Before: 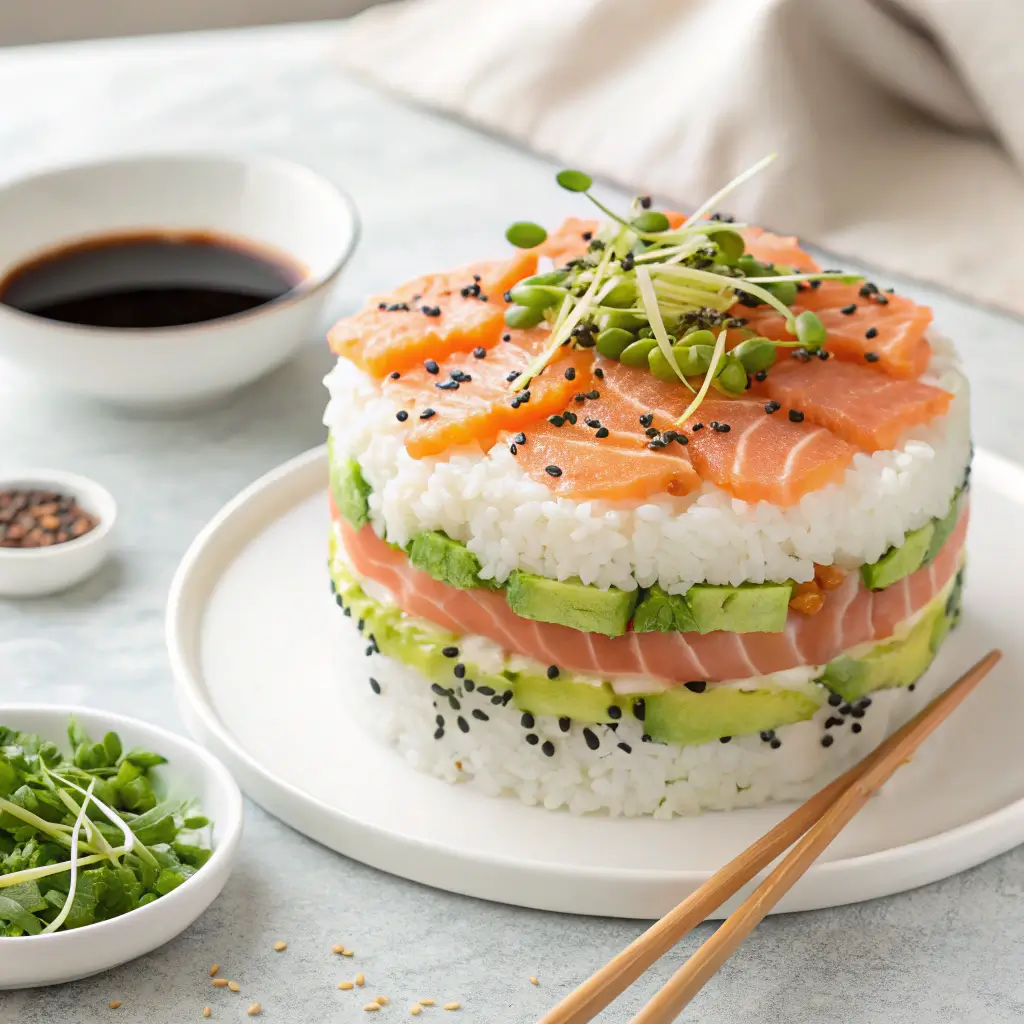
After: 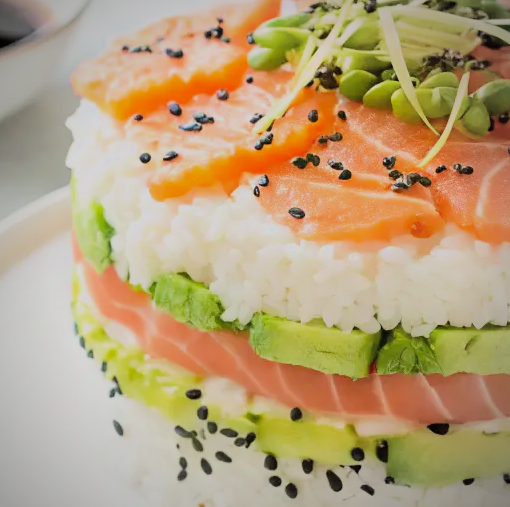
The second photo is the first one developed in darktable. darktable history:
filmic rgb: middle gray luminance 29.16%, black relative exposure -10.29 EV, white relative exposure 5.47 EV, target black luminance 0%, hardness 3.93, latitude 2.76%, contrast 1.126, highlights saturation mix 3.86%, shadows ↔ highlights balance 15.61%, preserve chrominance max RGB, color science v6 (2022), contrast in shadows safe, contrast in highlights safe
exposure: black level correction 0, exposure 0.499 EV, compensate exposure bias true, compensate highlight preservation false
crop: left 25.105%, top 25.208%, right 24.996%, bottom 25.191%
vignetting: fall-off radius 60.98%
shadows and highlights: shadows 25.06, highlights -26.12
